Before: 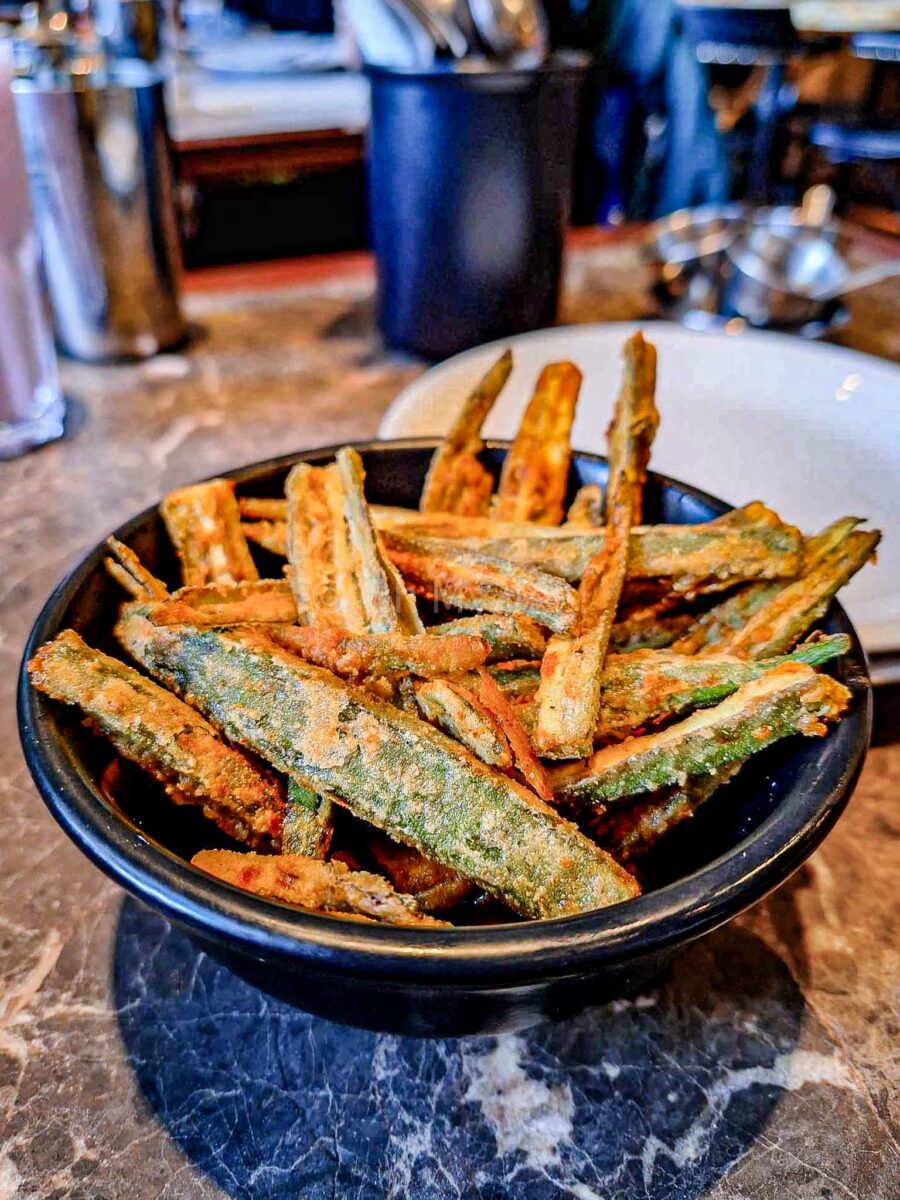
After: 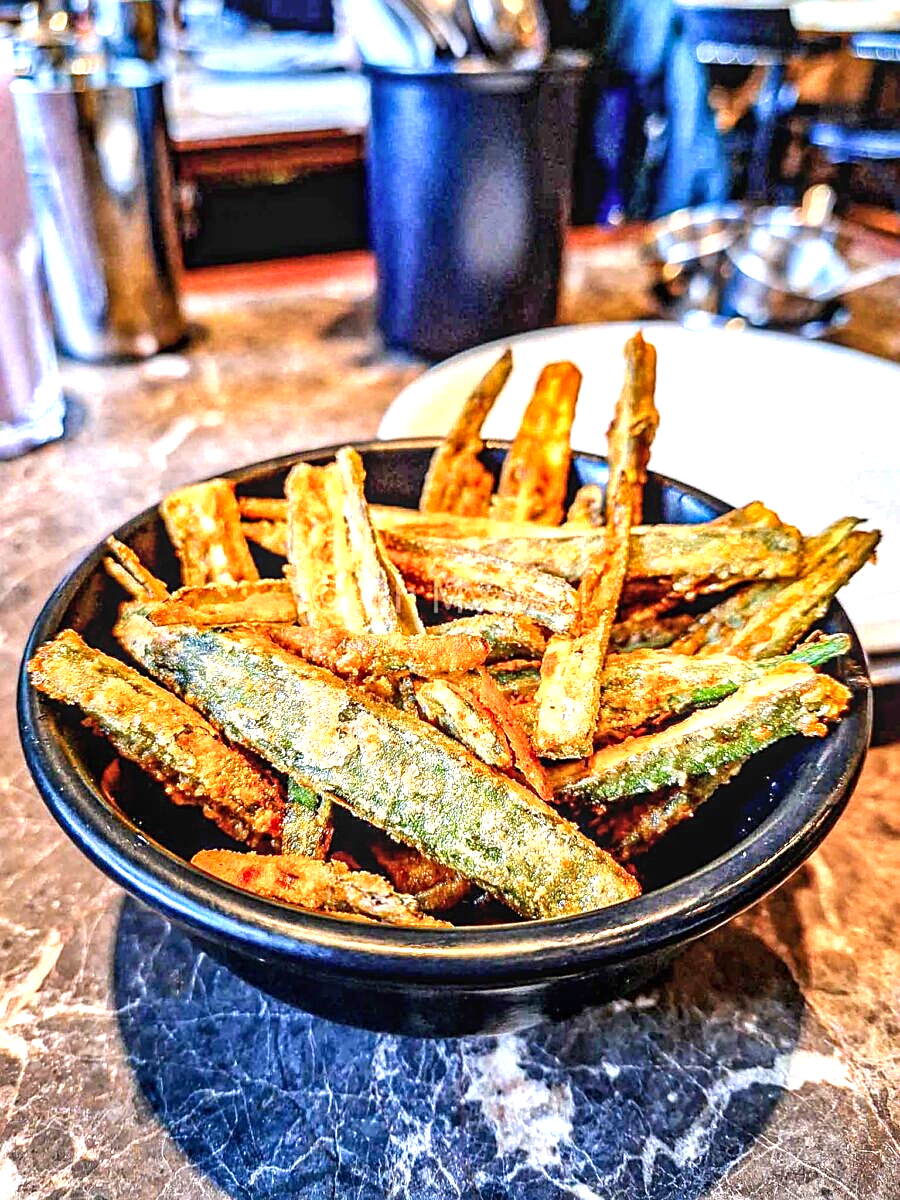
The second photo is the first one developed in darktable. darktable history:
exposure: black level correction 0, exposure 1.125 EV, compensate exposure bias true, compensate highlight preservation false
local contrast: on, module defaults
sharpen: on, module defaults
